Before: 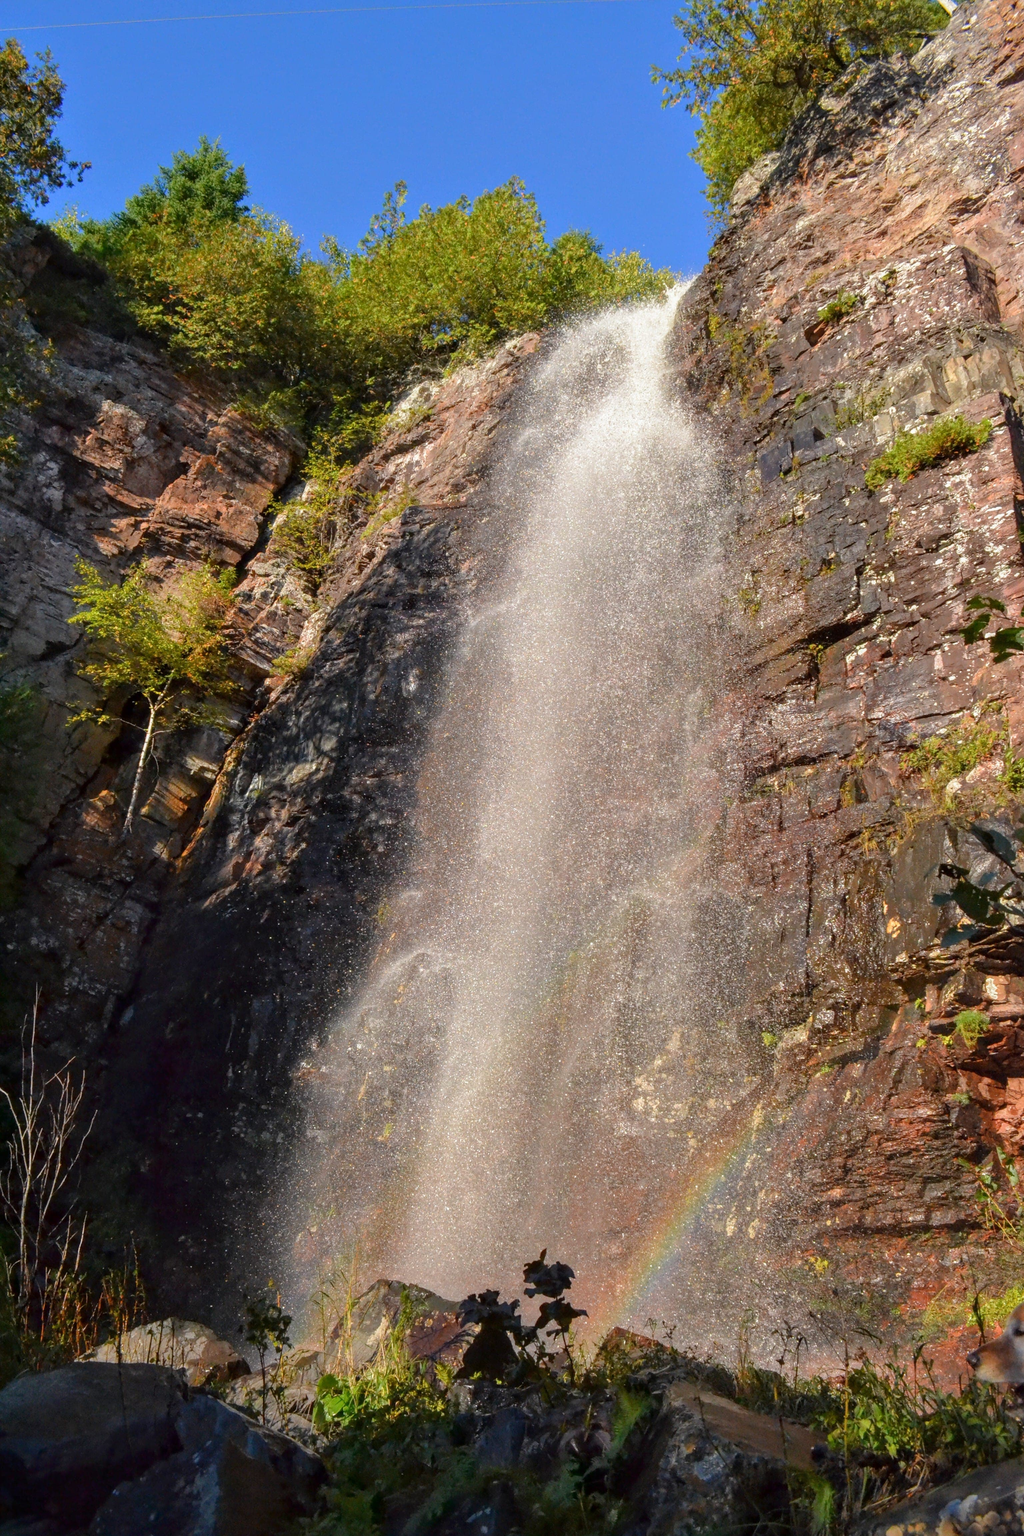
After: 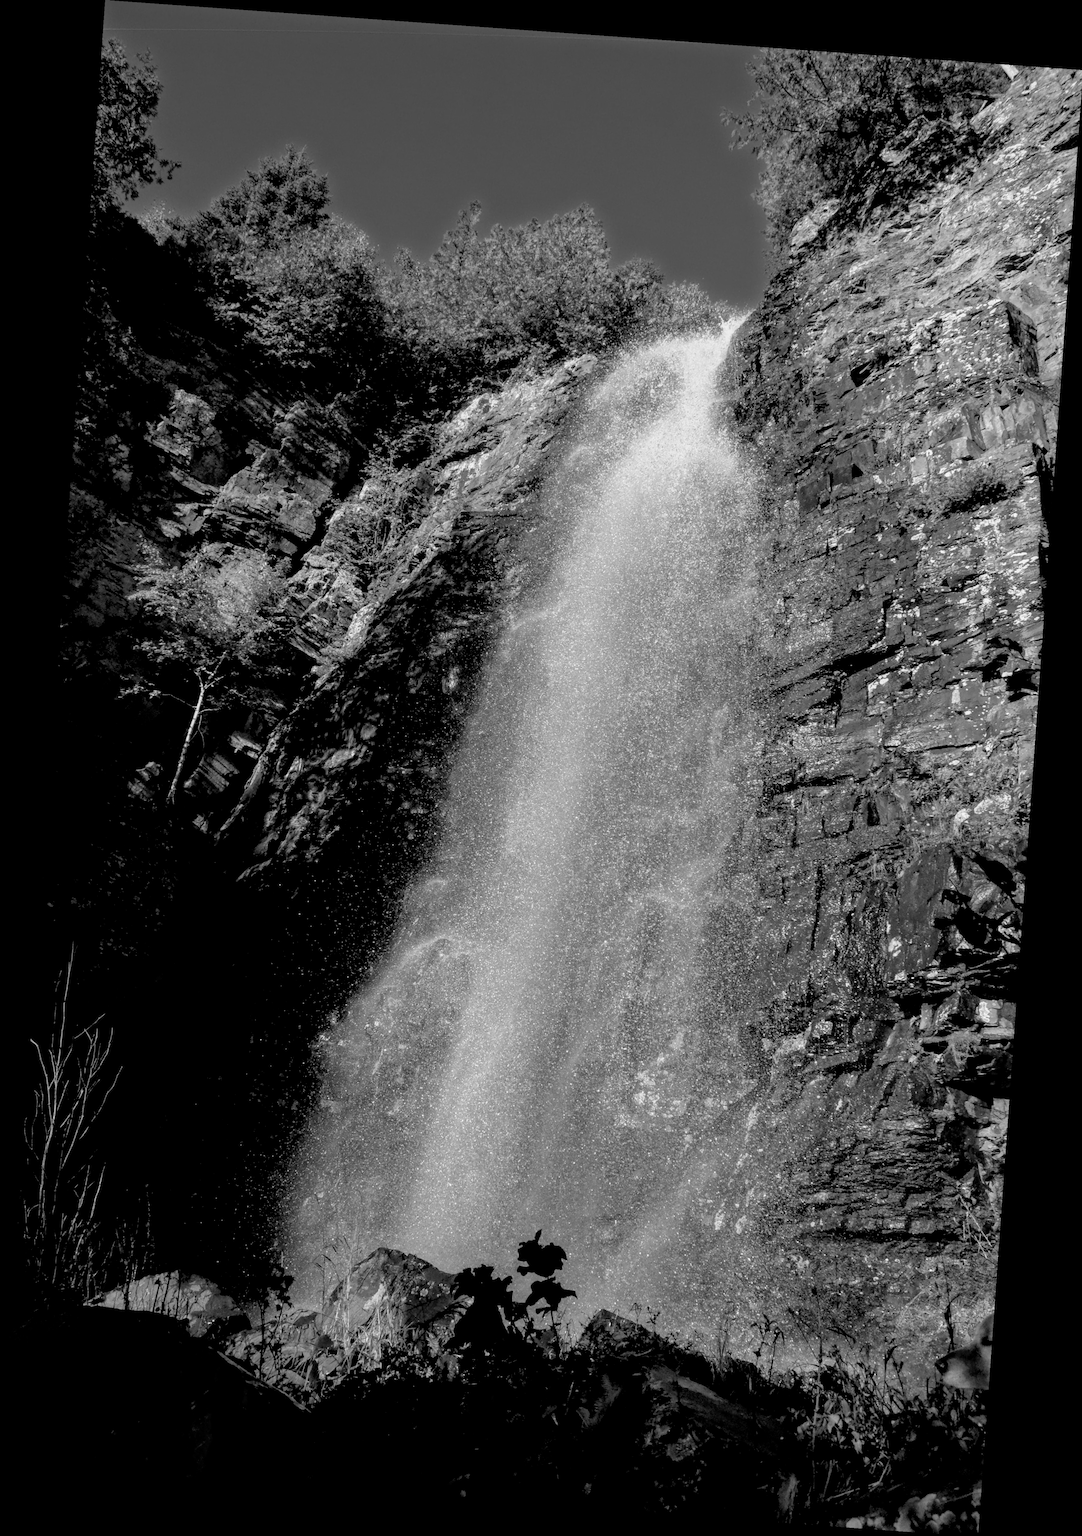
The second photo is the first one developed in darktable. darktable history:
exposure: black level correction 0.047, exposure 0.013 EV, compensate highlight preservation false
color balance rgb: shadows lift › hue 87.51°, highlights gain › chroma 1.62%, highlights gain › hue 55.1°, global offset › chroma 0.06%, global offset › hue 253.66°, linear chroma grading › global chroma 0.5%
monochrome: a 26.22, b 42.67, size 0.8
rotate and perspective: rotation 4.1°, automatic cropping off
